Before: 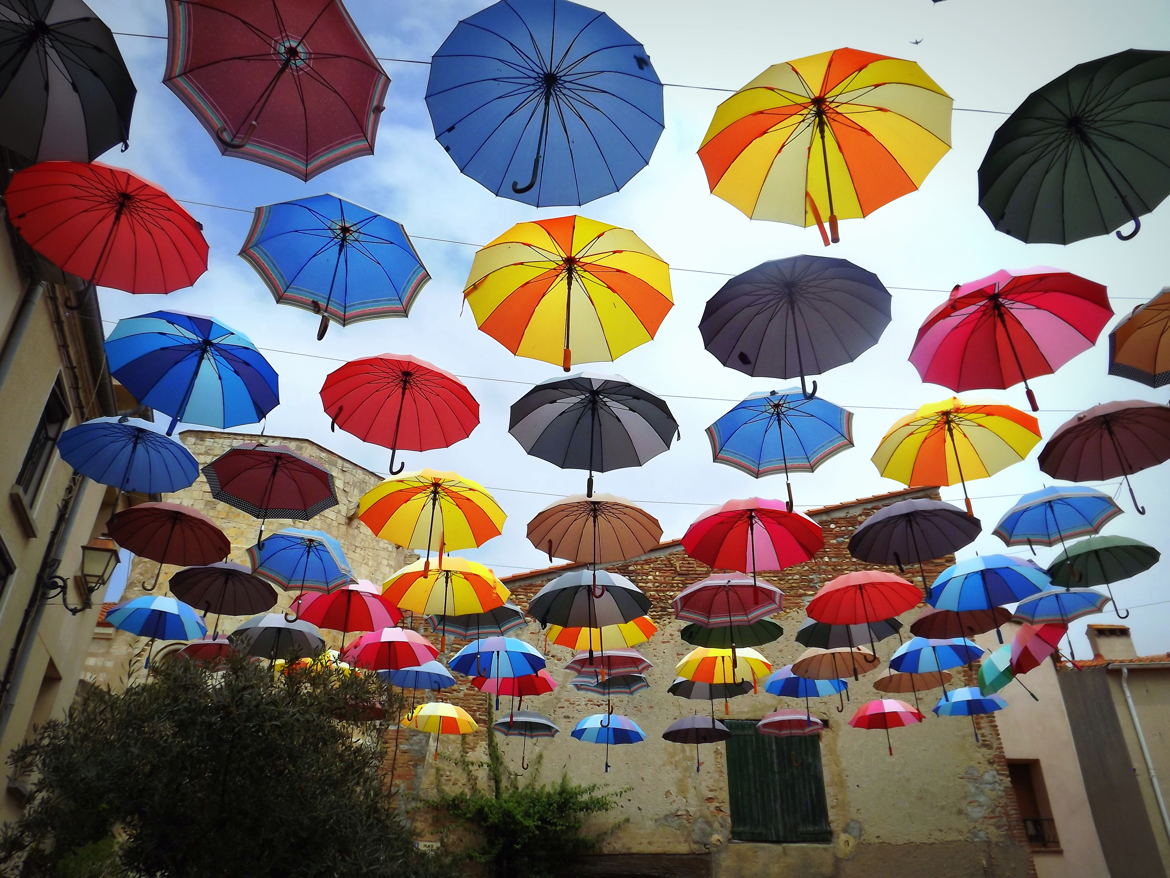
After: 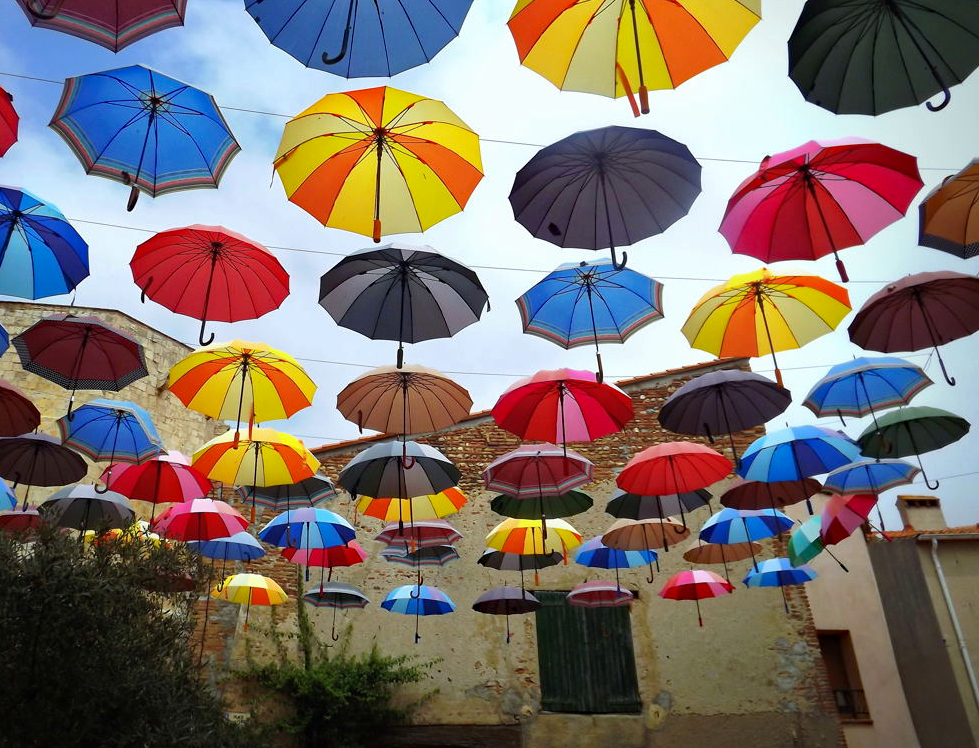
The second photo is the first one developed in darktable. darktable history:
crop: left 16.315%, top 14.693%
haze removal: compatibility mode true, adaptive false
